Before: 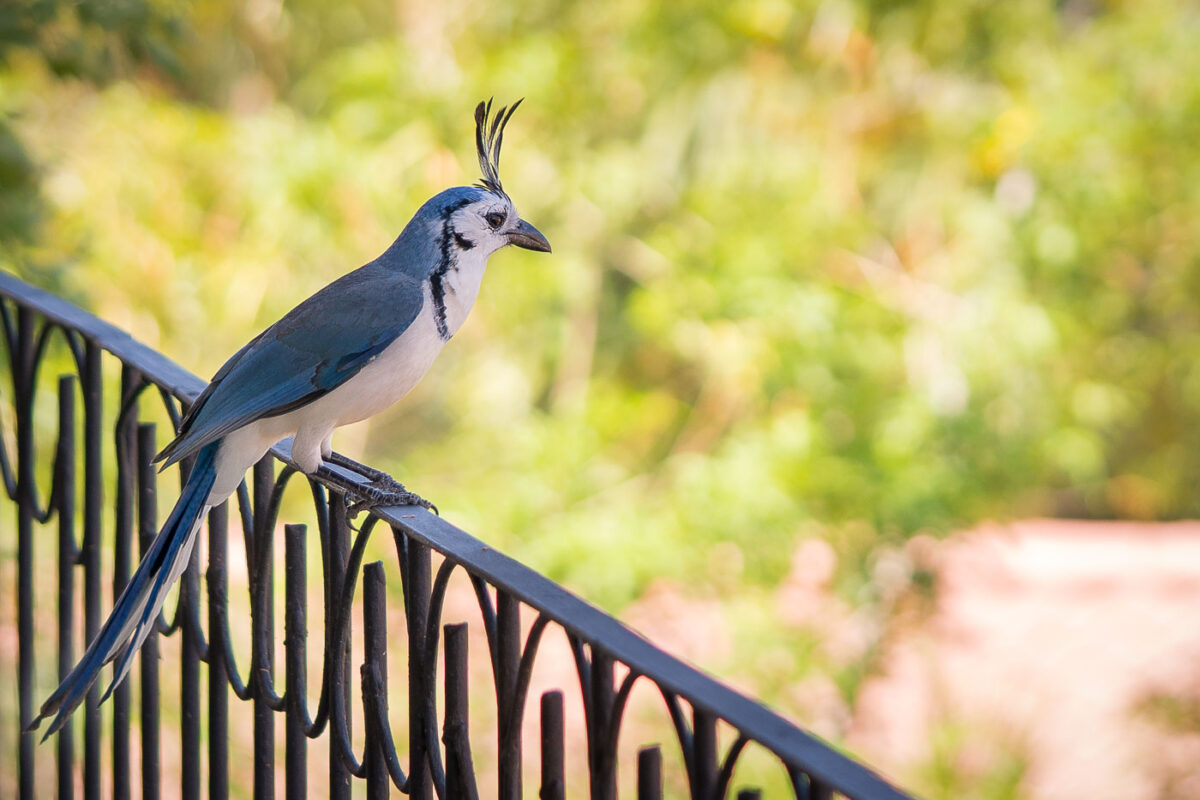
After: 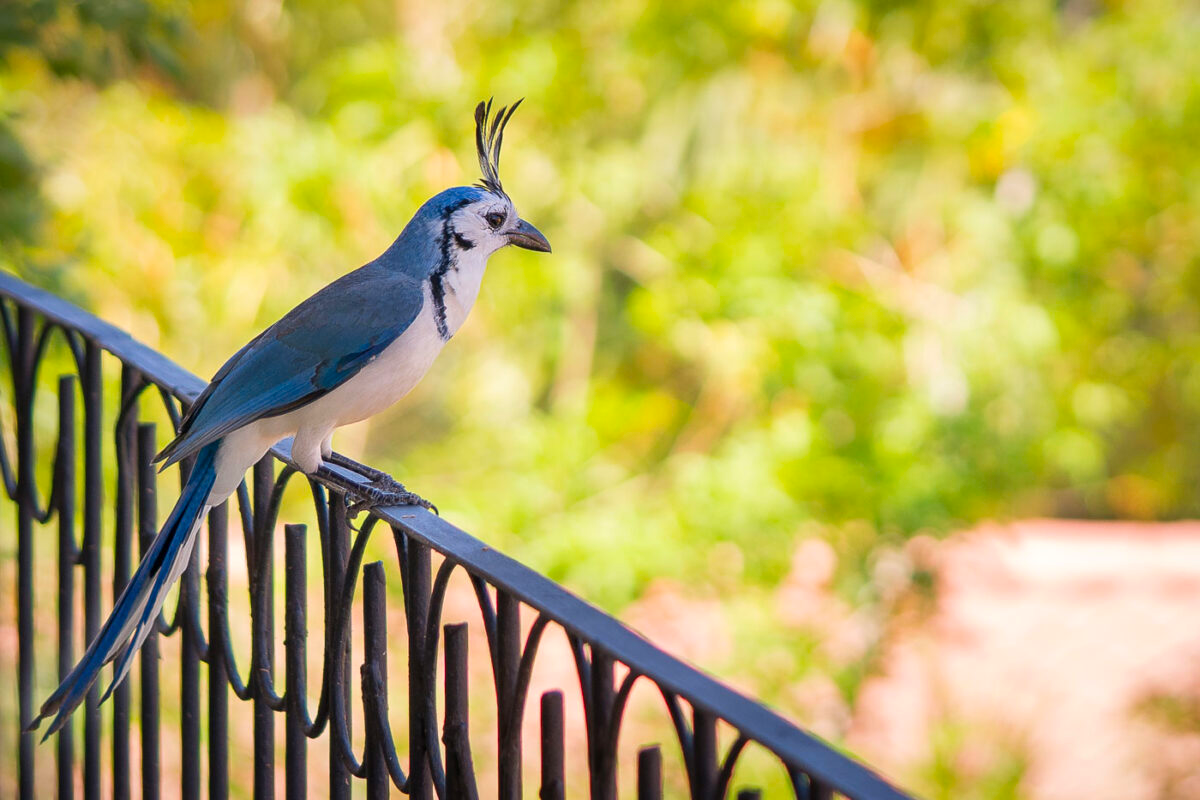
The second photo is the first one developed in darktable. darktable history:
color correction: highlights b* -0.016, saturation 1.28
